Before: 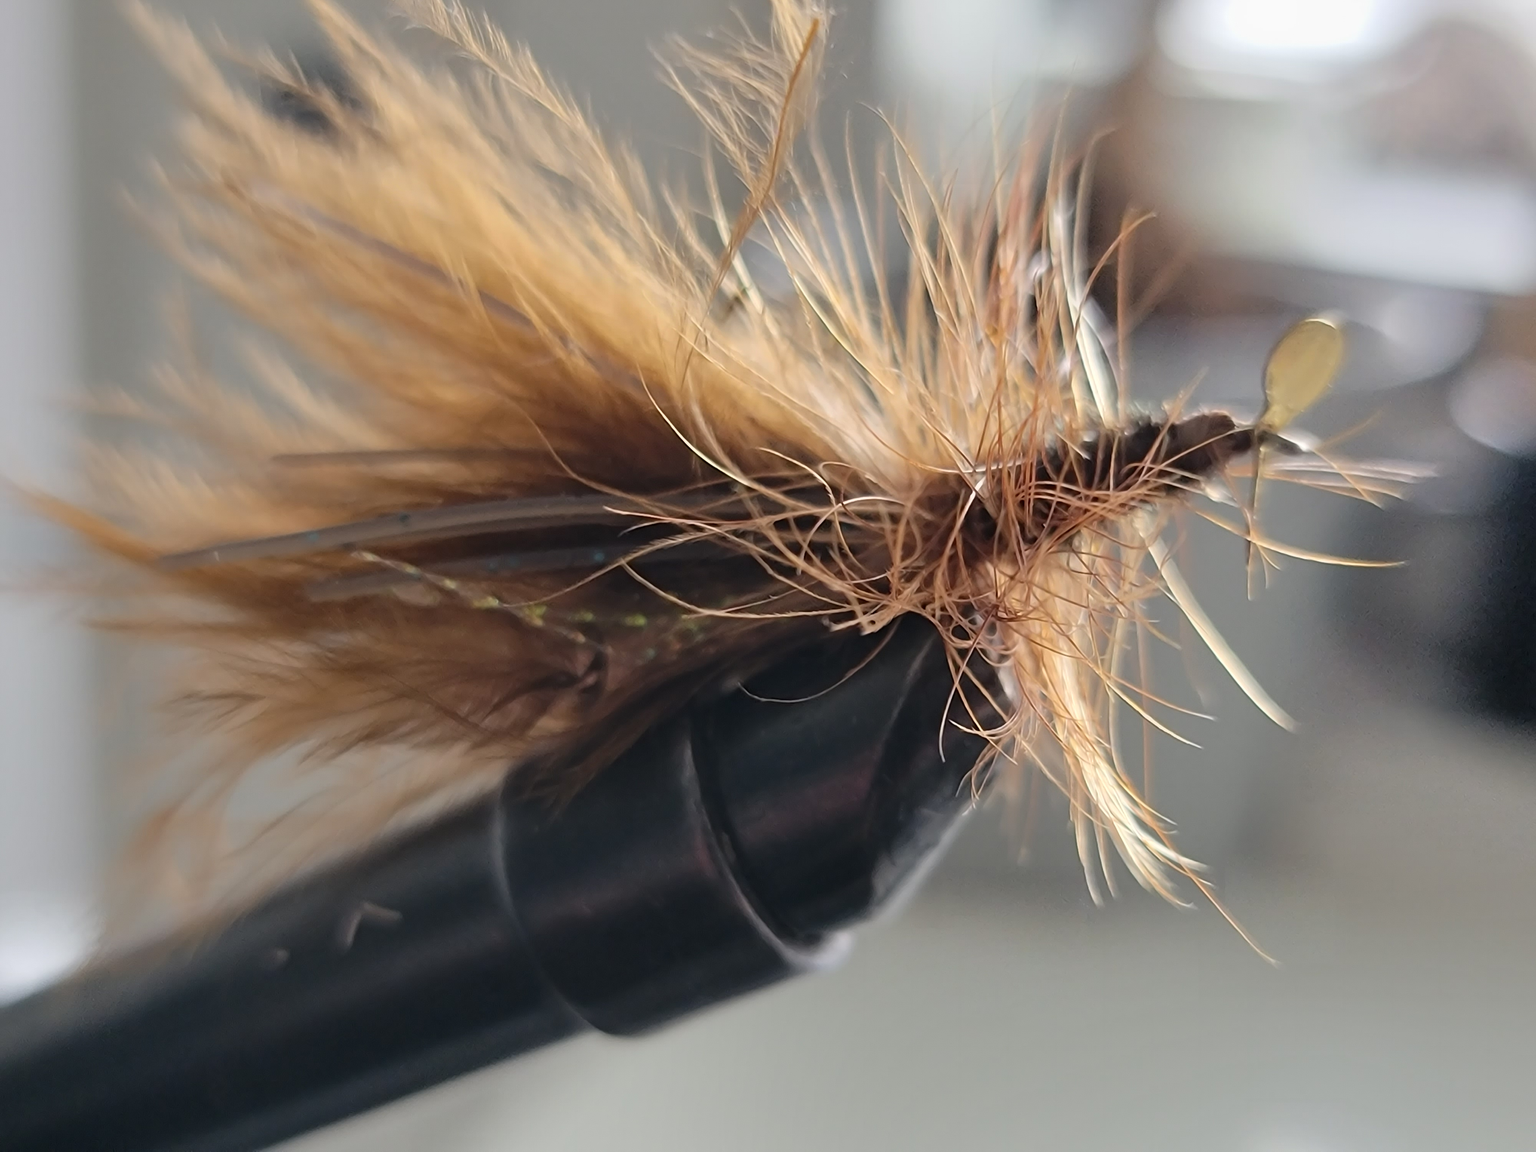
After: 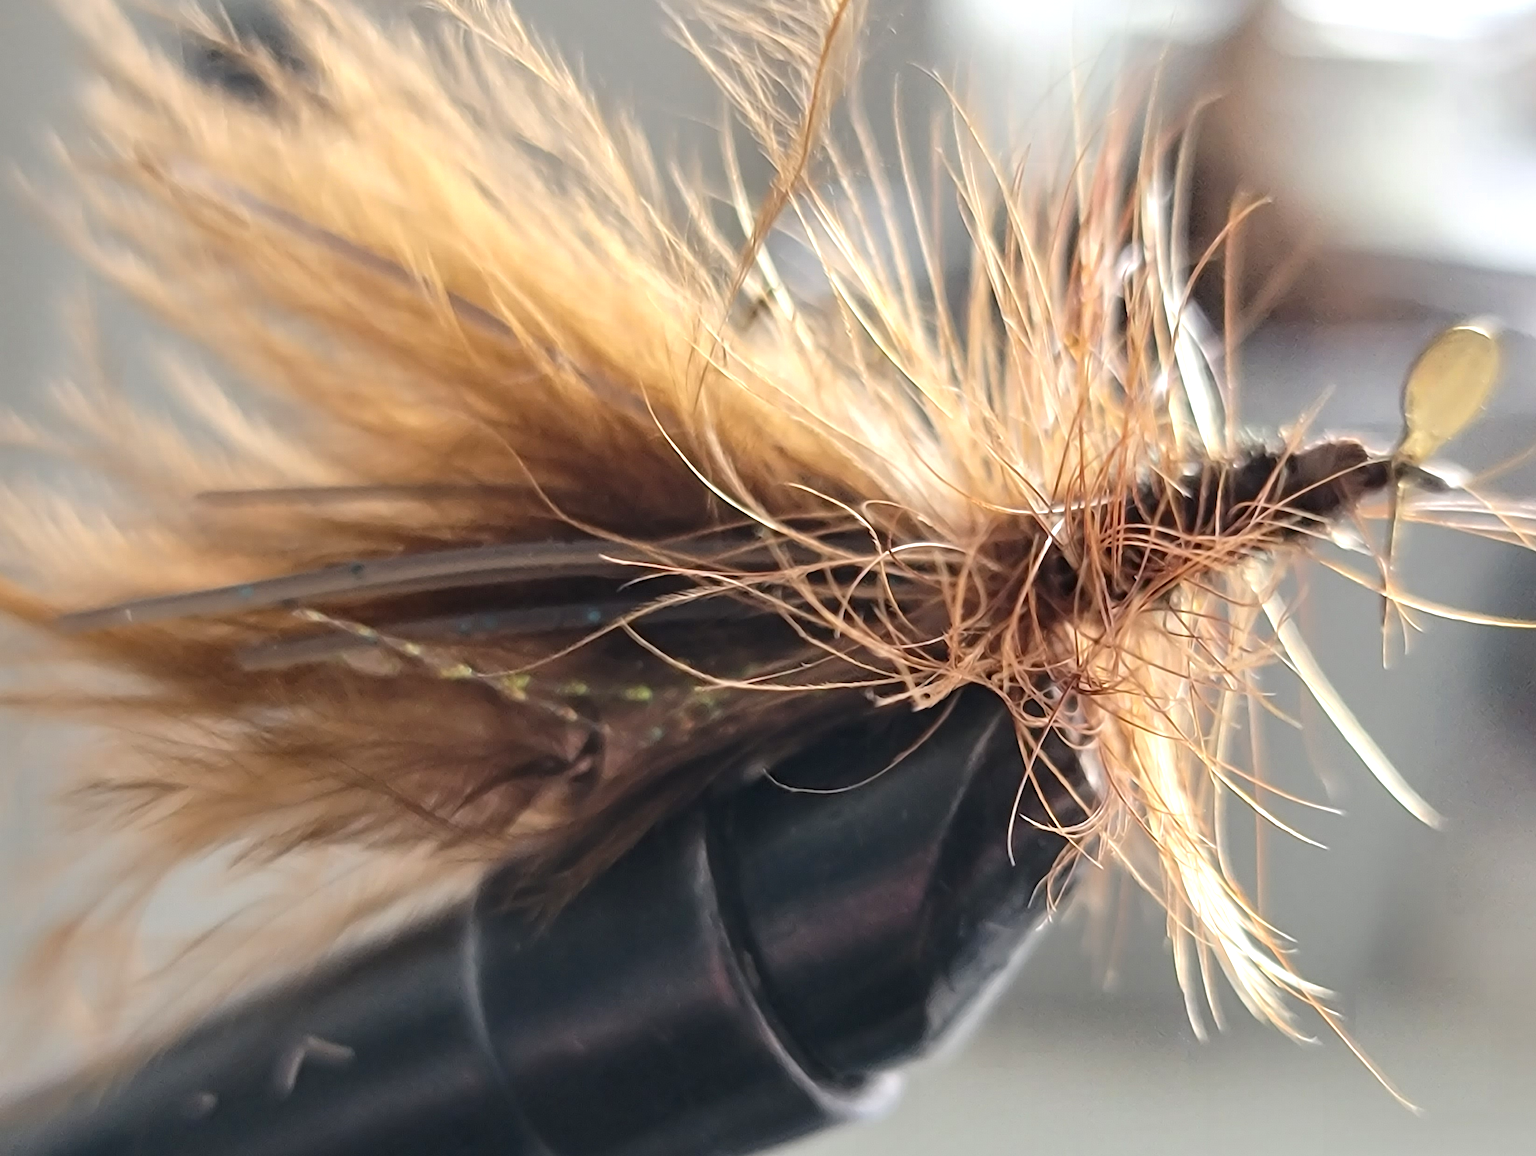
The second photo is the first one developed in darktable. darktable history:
local contrast: on, module defaults
crop and rotate: left 7.227%, top 4.41%, right 10.569%, bottom 13.036%
color zones: curves: ch0 [(0, 0.5) (0.143, 0.5) (0.286, 0.5) (0.429, 0.5) (0.62, 0.489) (0.714, 0.445) (0.844, 0.496) (1, 0.5)]; ch1 [(0, 0.5) (0.143, 0.5) (0.286, 0.5) (0.429, 0.5) (0.571, 0.5) (0.714, 0.523) (0.857, 0.5) (1, 0.5)]
exposure: exposure 0.564 EV, compensate highlight preservation false
